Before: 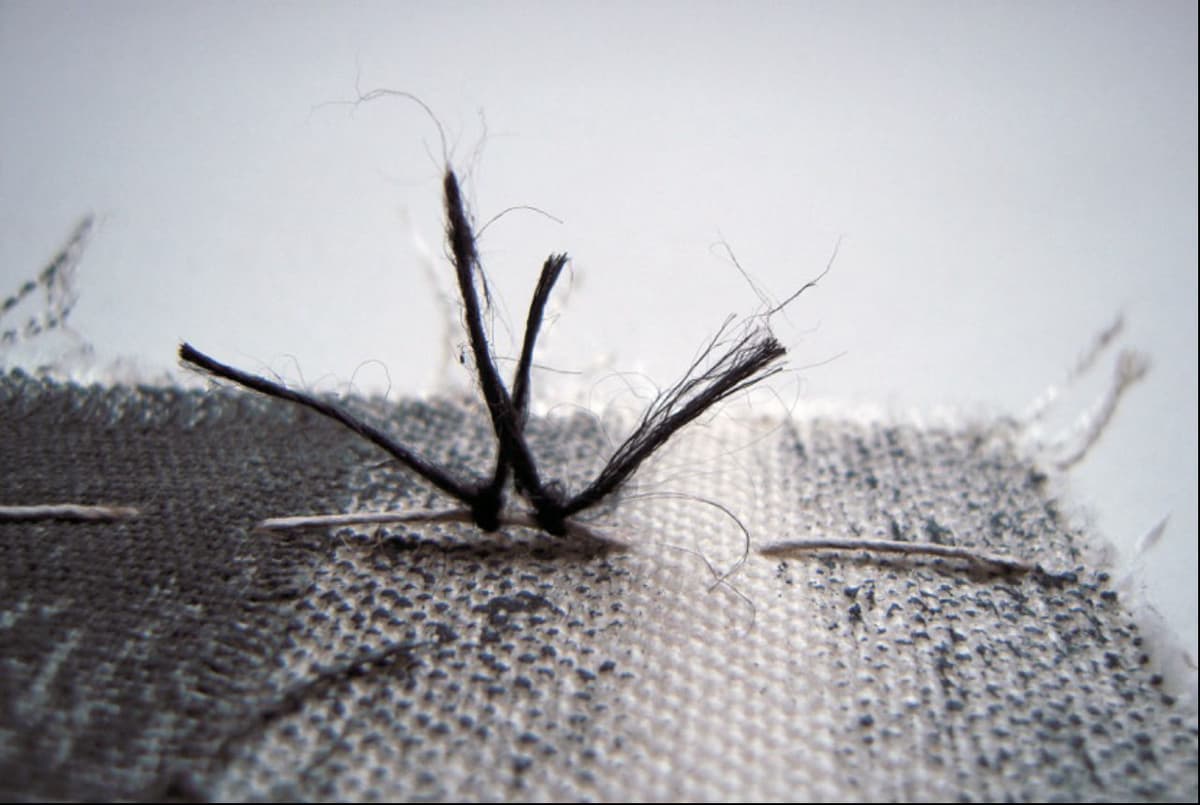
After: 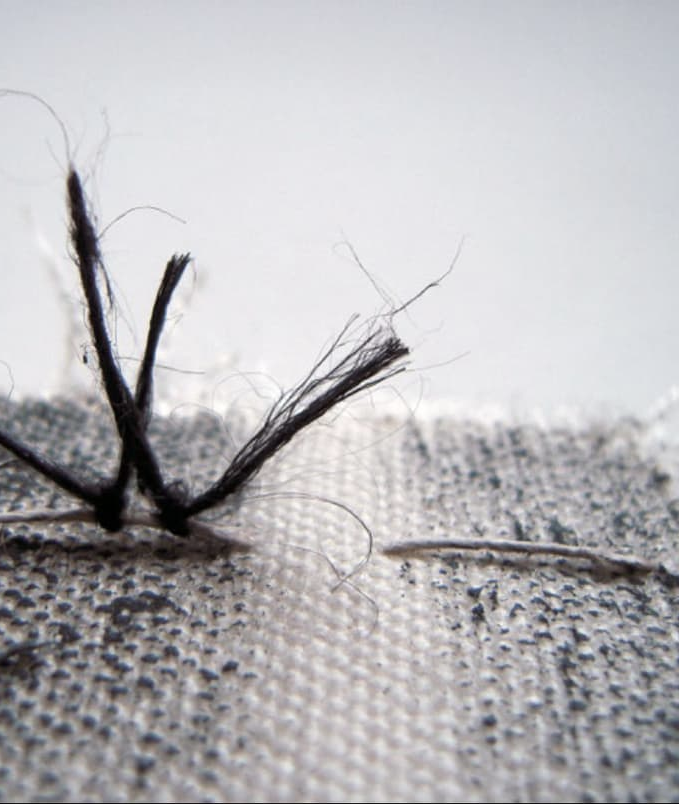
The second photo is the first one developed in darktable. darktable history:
color correction: saturation 0.85
crop: left 31.458%, top 0%, right 11.876%
